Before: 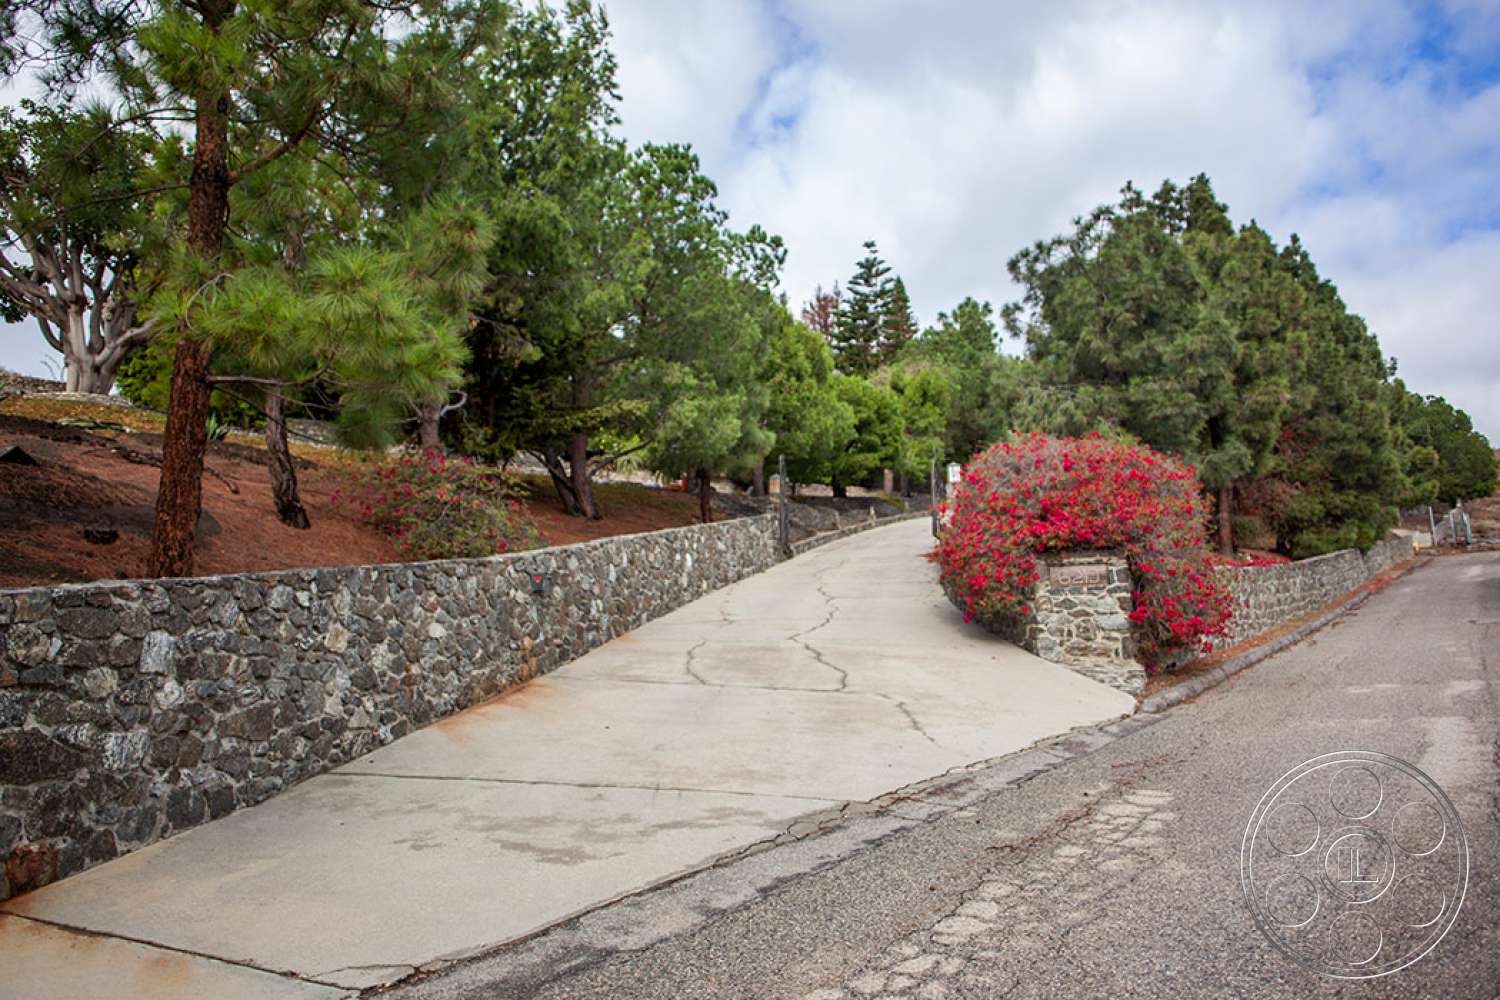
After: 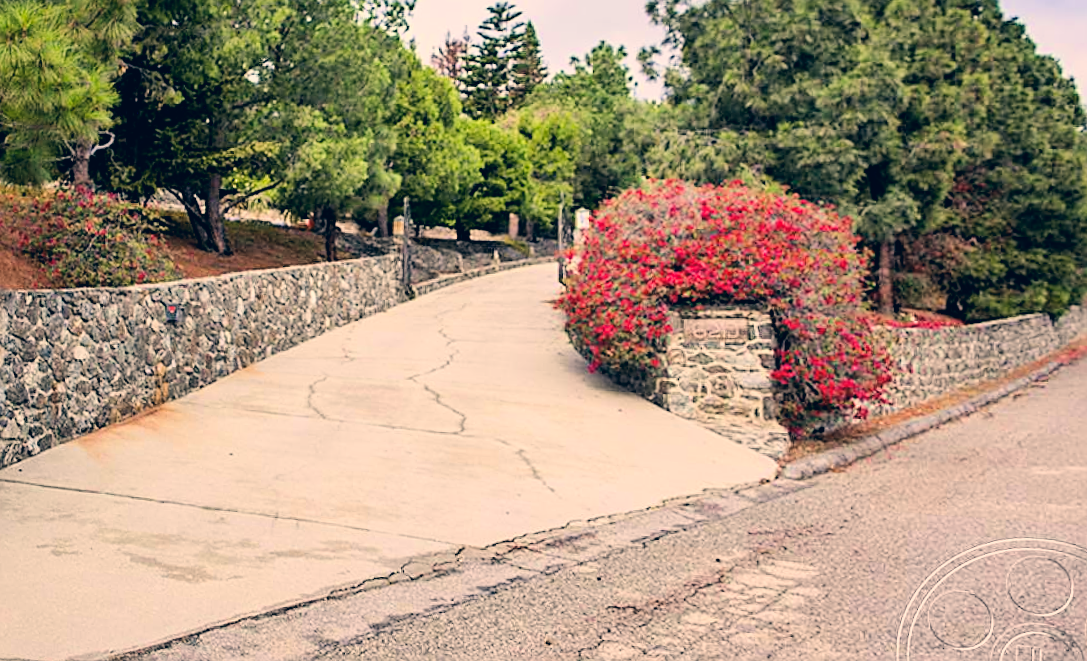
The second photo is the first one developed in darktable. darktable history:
crop: left 16.871%, top 22.857%, right 9.116%
exposure: black level correction 0, exposure 0.7 EV, compensate exposure bias true, compensate highlight preservation false
tone equalizer: -8 EV -0.417 EV, -7 EV -0.389 EV, -6 EV -0.333 EV, -5 EV -0.222 EV, -3 EV 0.222 EV, -2 EV 0.333 EV, -1 EV 0.389 EV, +0 EV 0.417 EV, edges refinement/feathering 500, mask exposure compensation -1.57 EV, preserve details no
filmic rgb: black relative exposure -7.65 EV, white relative exposure 4.56 EV, hardness 3.61, color science v6 (2022)
sharpen: on, module defaults
color correction: highlights a* 10.32, highlights b* 14.66, shadows a* -9.59, shadows b* -15.02
rotate and perspective: rotation 1.69°, lens shift (vertical) -0.023, lens shift (horizontal) -0.291, crop left 0.025, crop right 0.988, crop top 0.092, crop bottom 0.842
